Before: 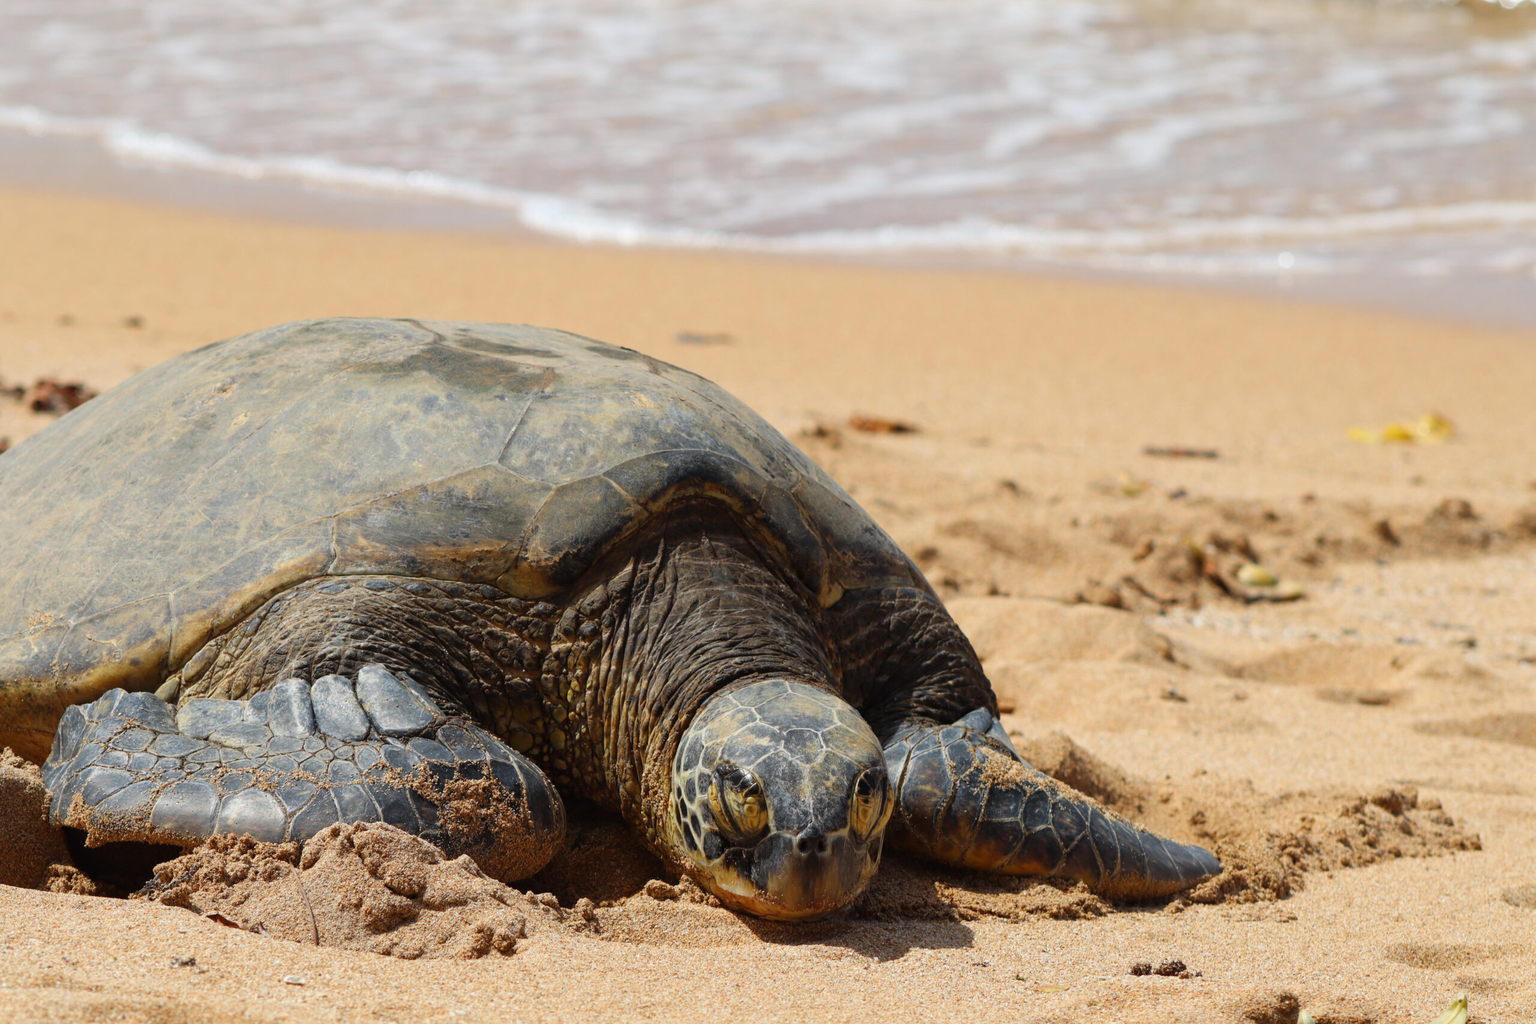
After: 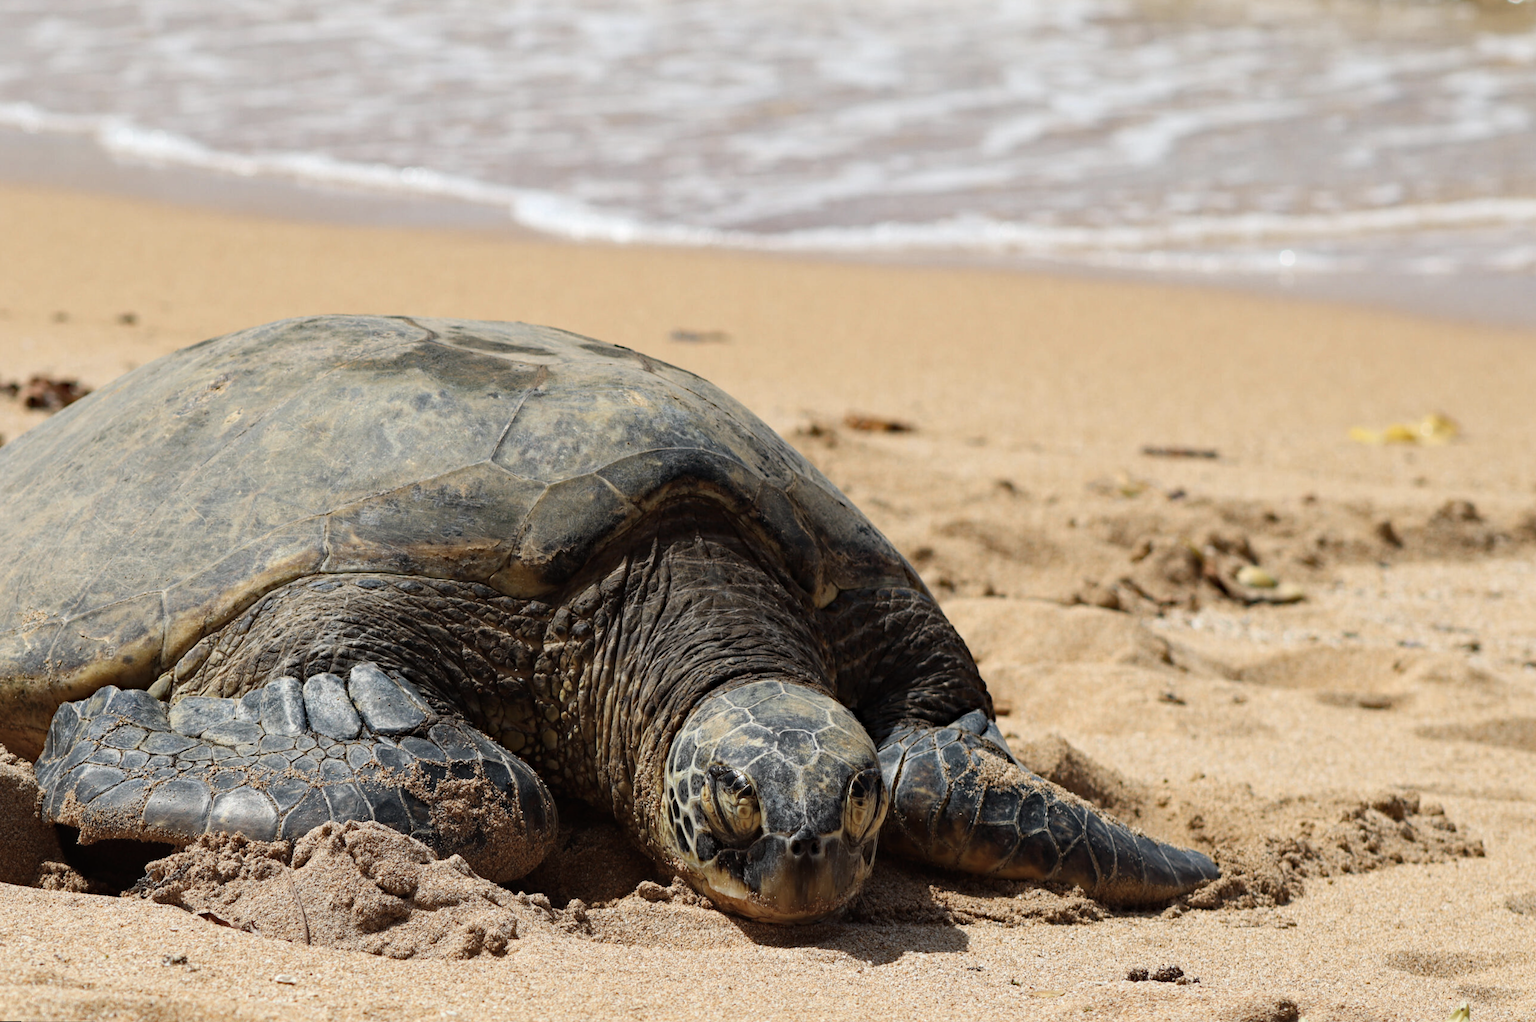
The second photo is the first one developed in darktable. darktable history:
haze removal: strength 0.4, distance 0.22, compatibility mode true, adaptive false
contrast brightness saturation: contrast 0.1, saturation -0.36
rotate and perspective: rotation 0.192°, lens shift (horizontal) -0.015, crop left 0.005, crop right 0.996, crop top 0.006, crop bottom 0.99
tone equalizer: on, module defaults
